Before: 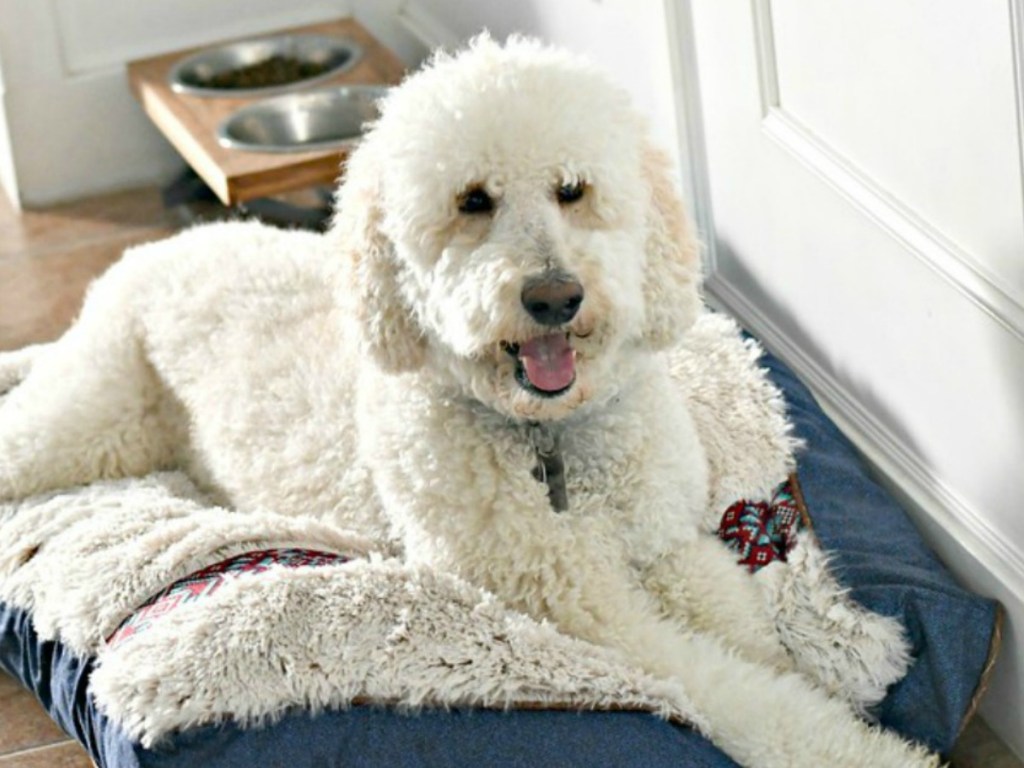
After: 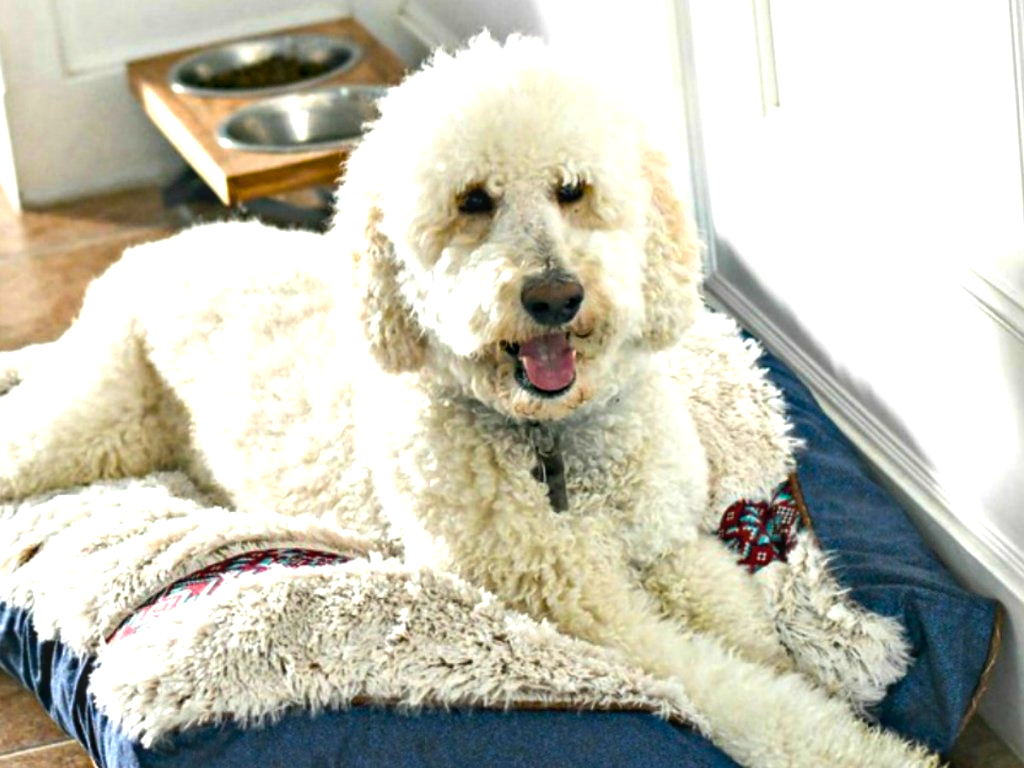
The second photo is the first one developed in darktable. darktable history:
color balance rgb: linear chroma grading › global chroma 42.082%, perceptual saturation grading › global saturation -0.047%, perceptual brilliance grading › global brilliance 14.346%, perceptual brilliance grading › shadows -35.702%, global vibrance 14.894%
local contrast: on, module defaults
